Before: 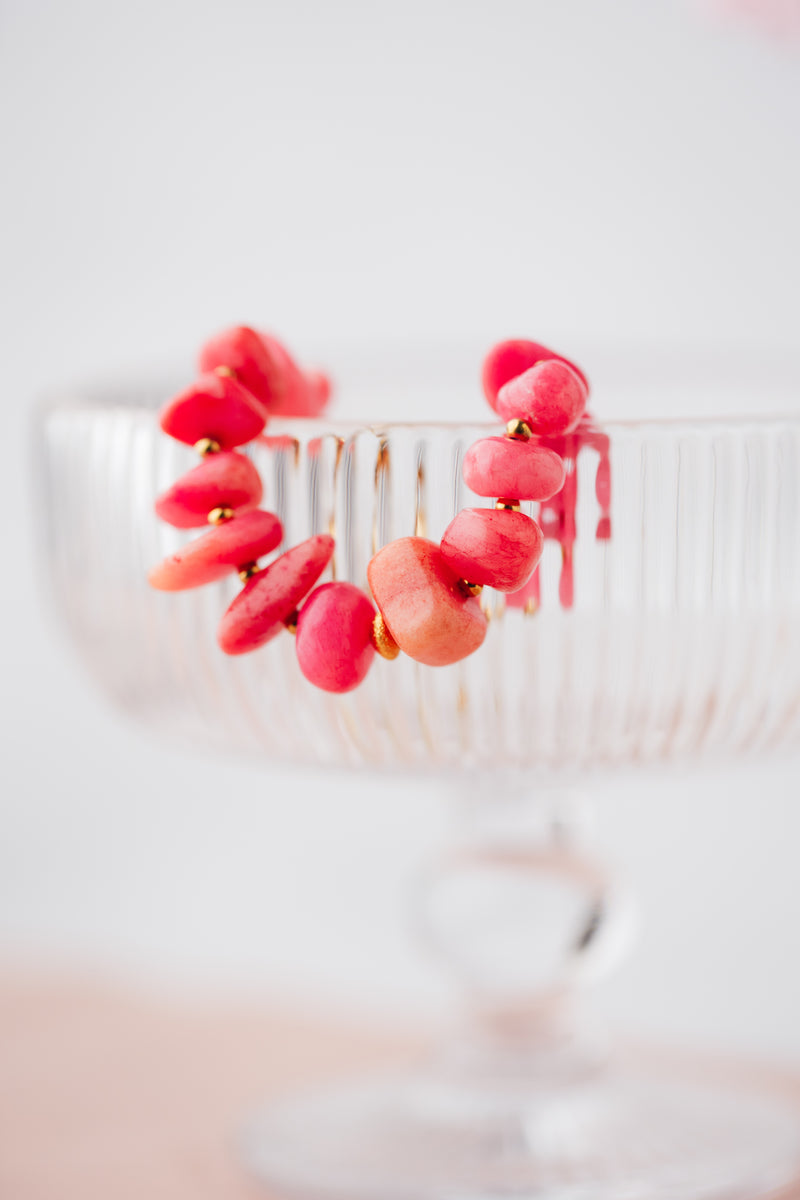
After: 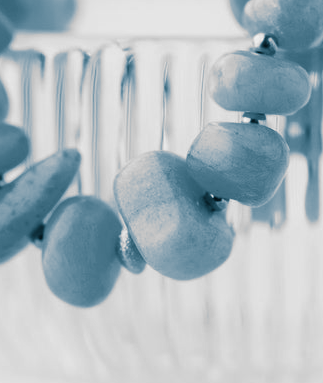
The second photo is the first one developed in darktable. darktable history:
monochrome: on, module defaults
crop: left 31.751%, top 32.172%, right 27.8%, bottom 35.83%
split-toning: shadows › hue 212.4°, balance -70
